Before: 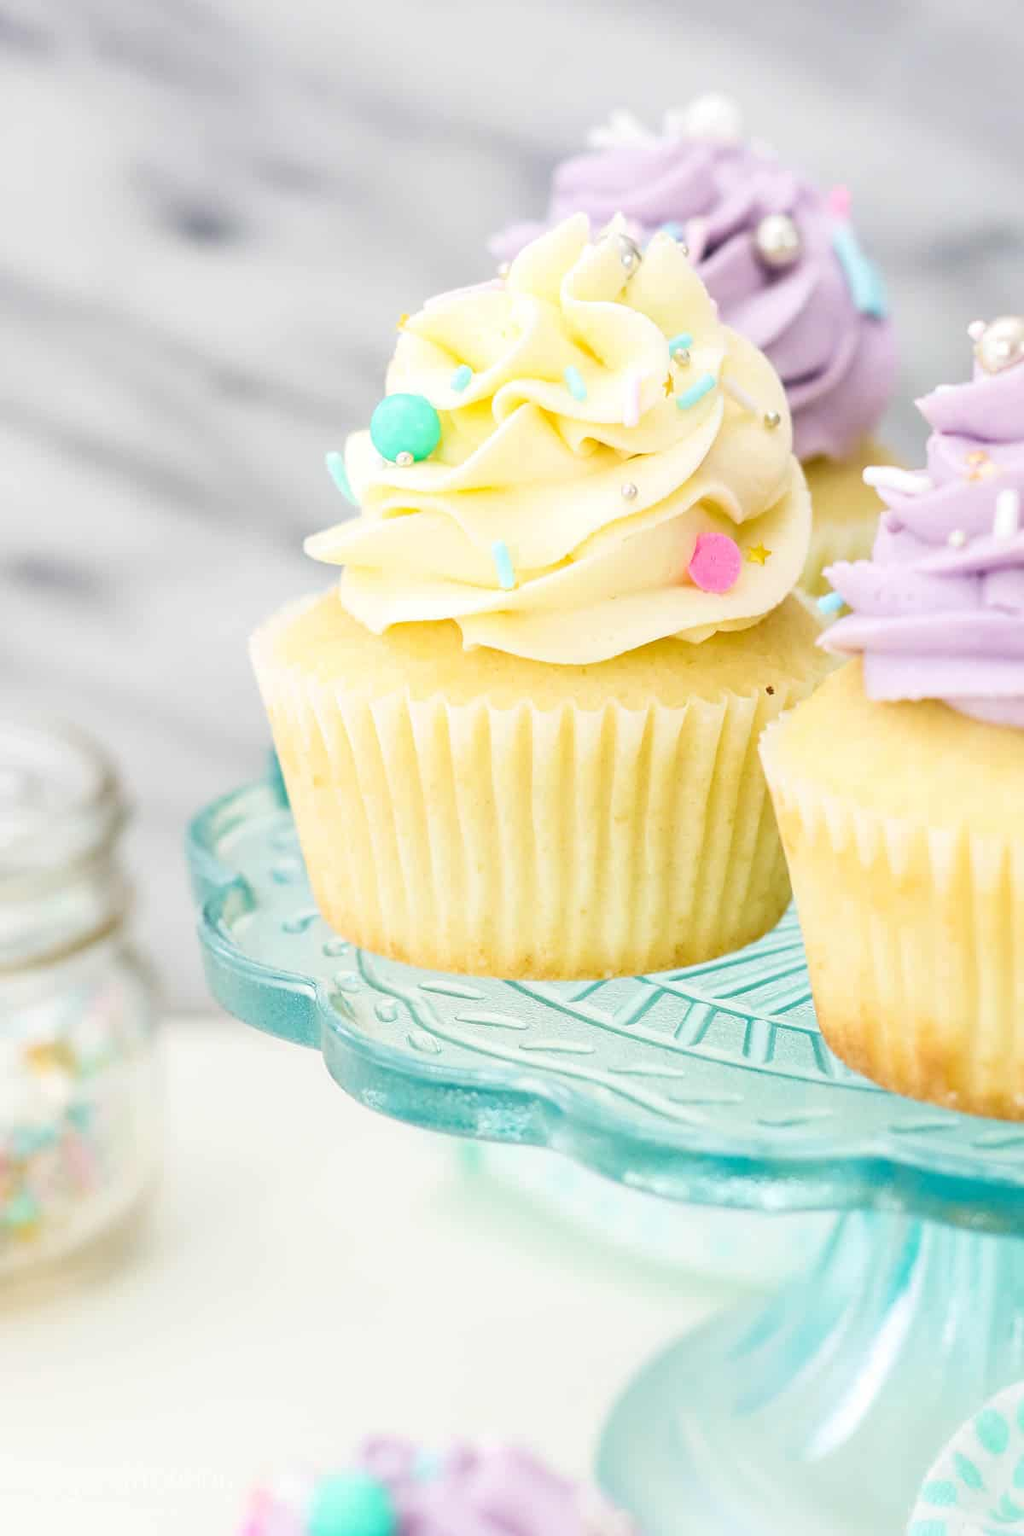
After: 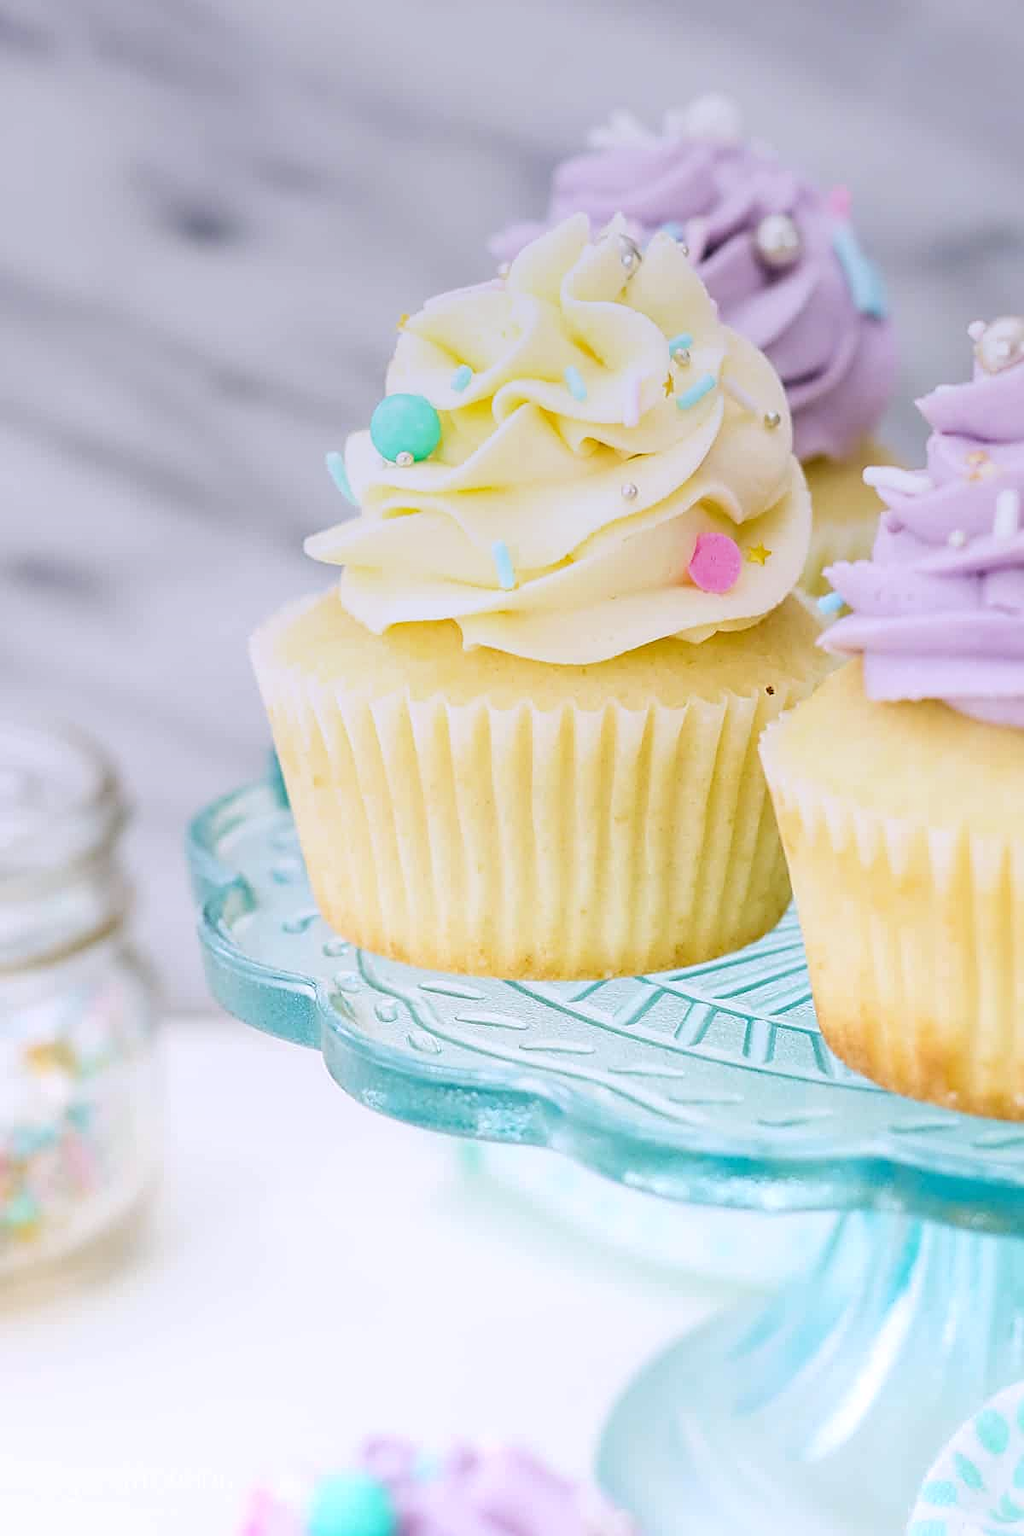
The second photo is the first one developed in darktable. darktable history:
white balance: red 1.004, blue 1.096
sharpen: on, module defaults
graduated density: on, module defaults
